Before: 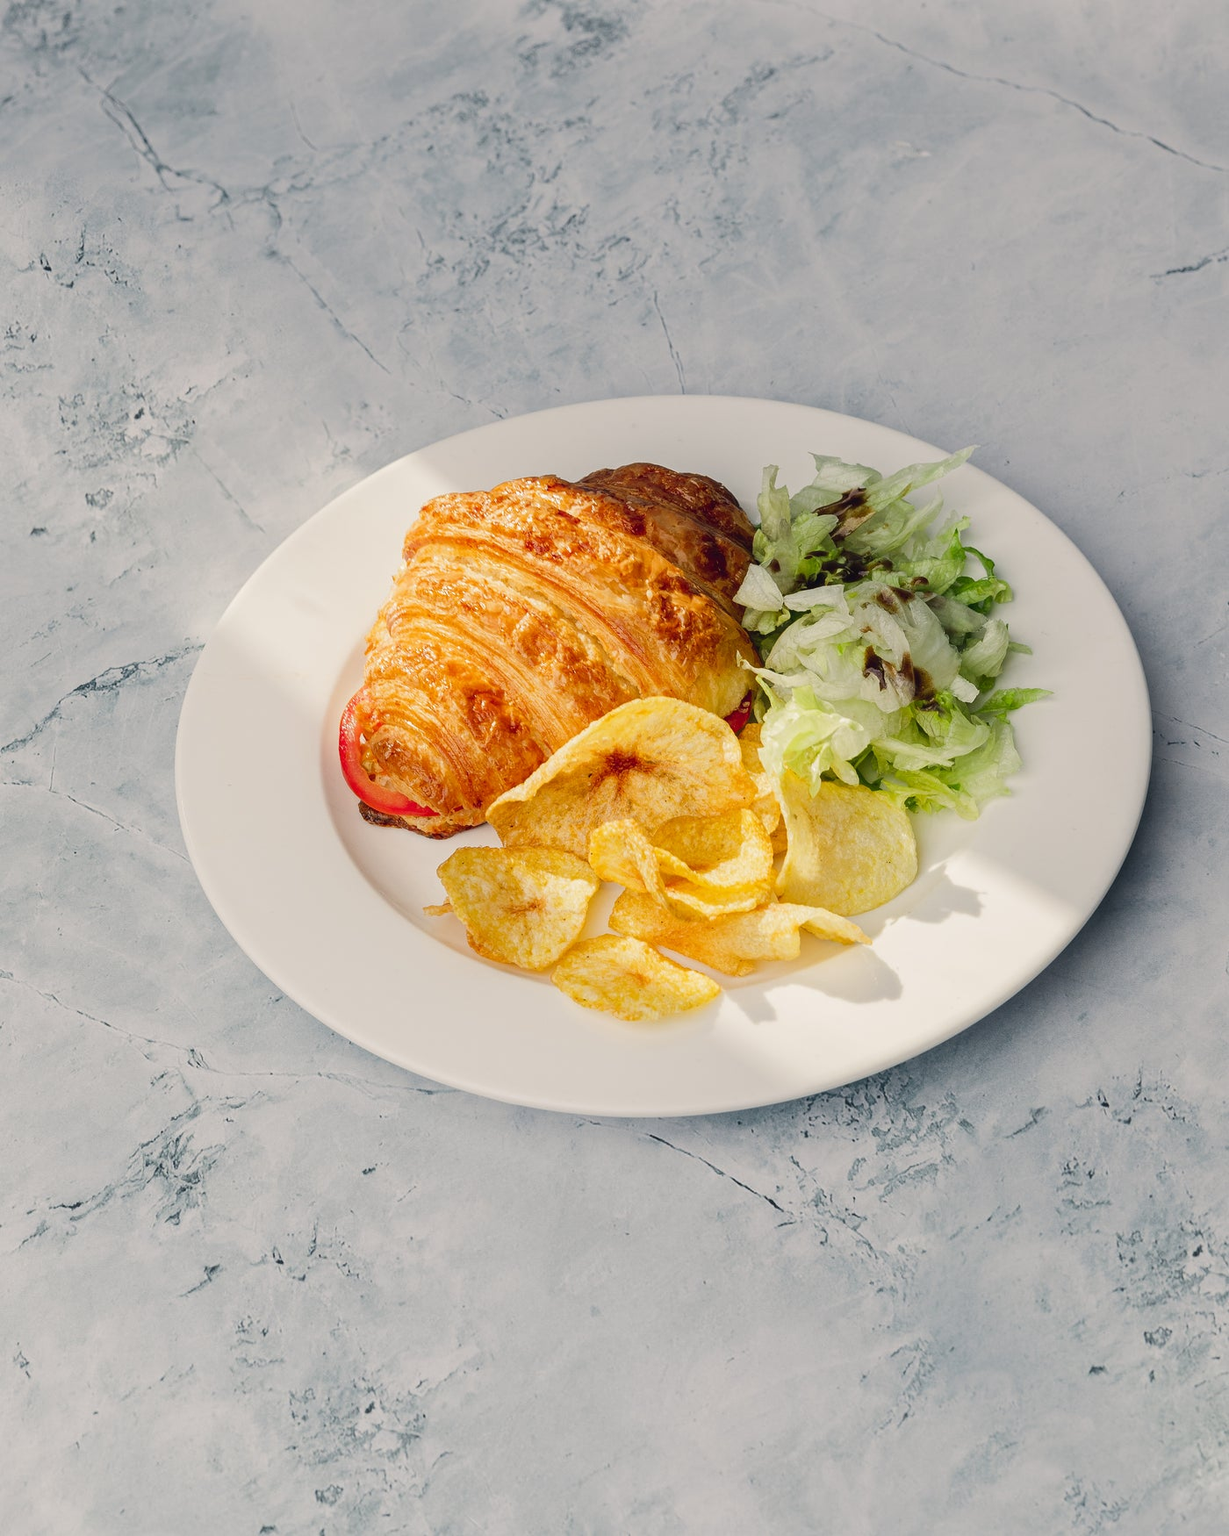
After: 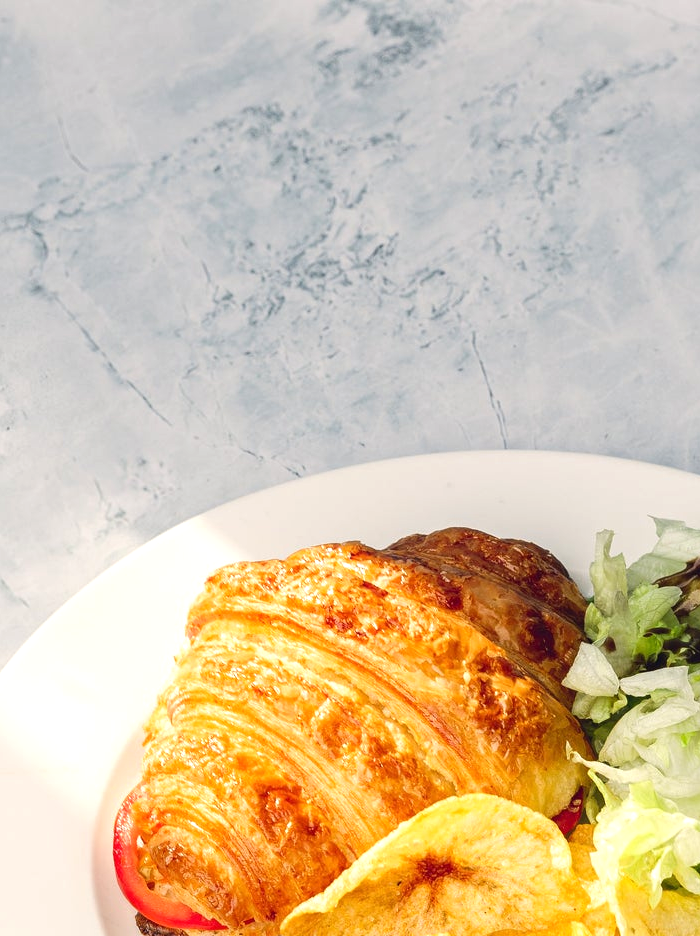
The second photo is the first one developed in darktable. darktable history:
exposure: exposure 0.559 EV, compensate highlight preservation false
crop: left 19.556%, right 30.401%, bottom 46.458%
